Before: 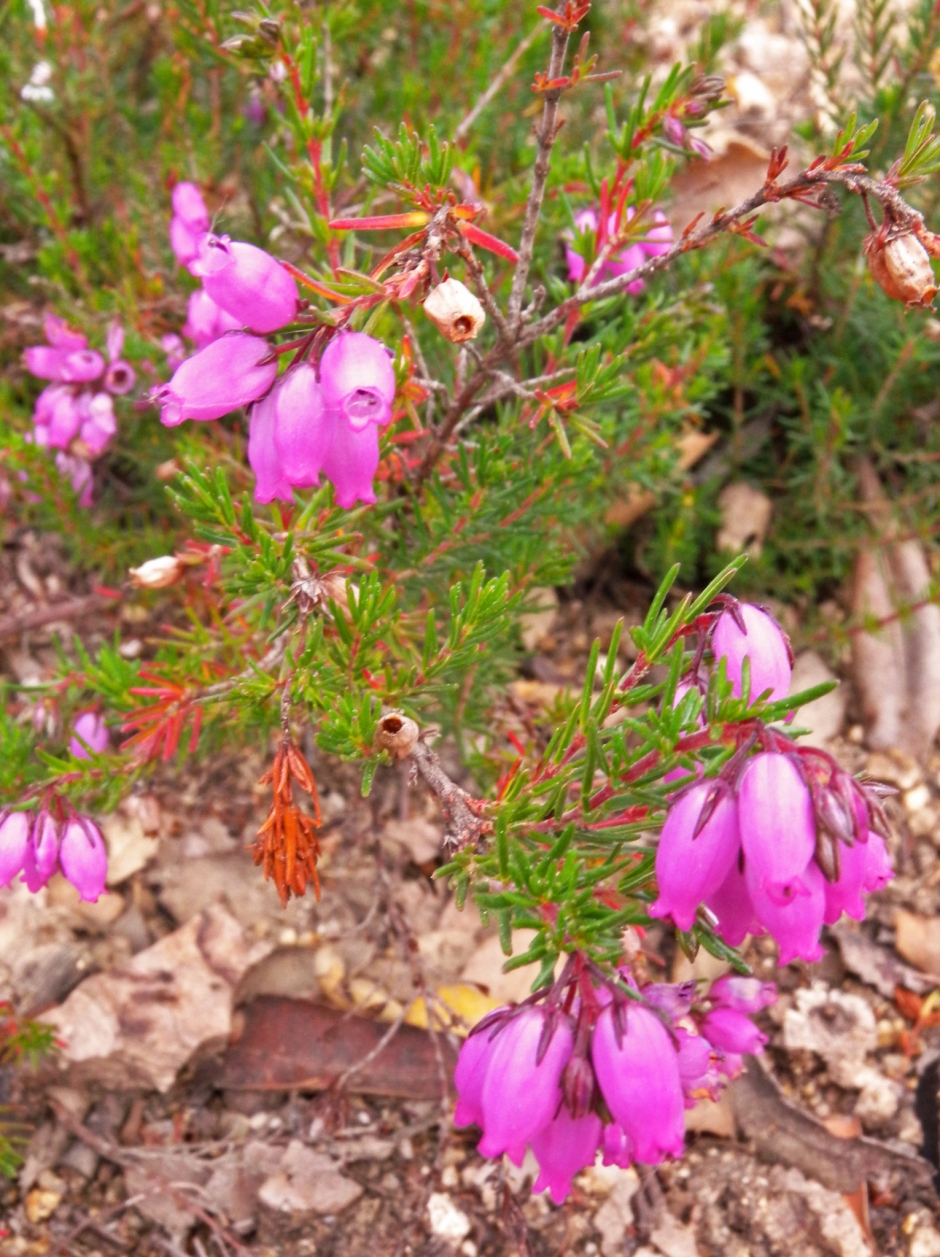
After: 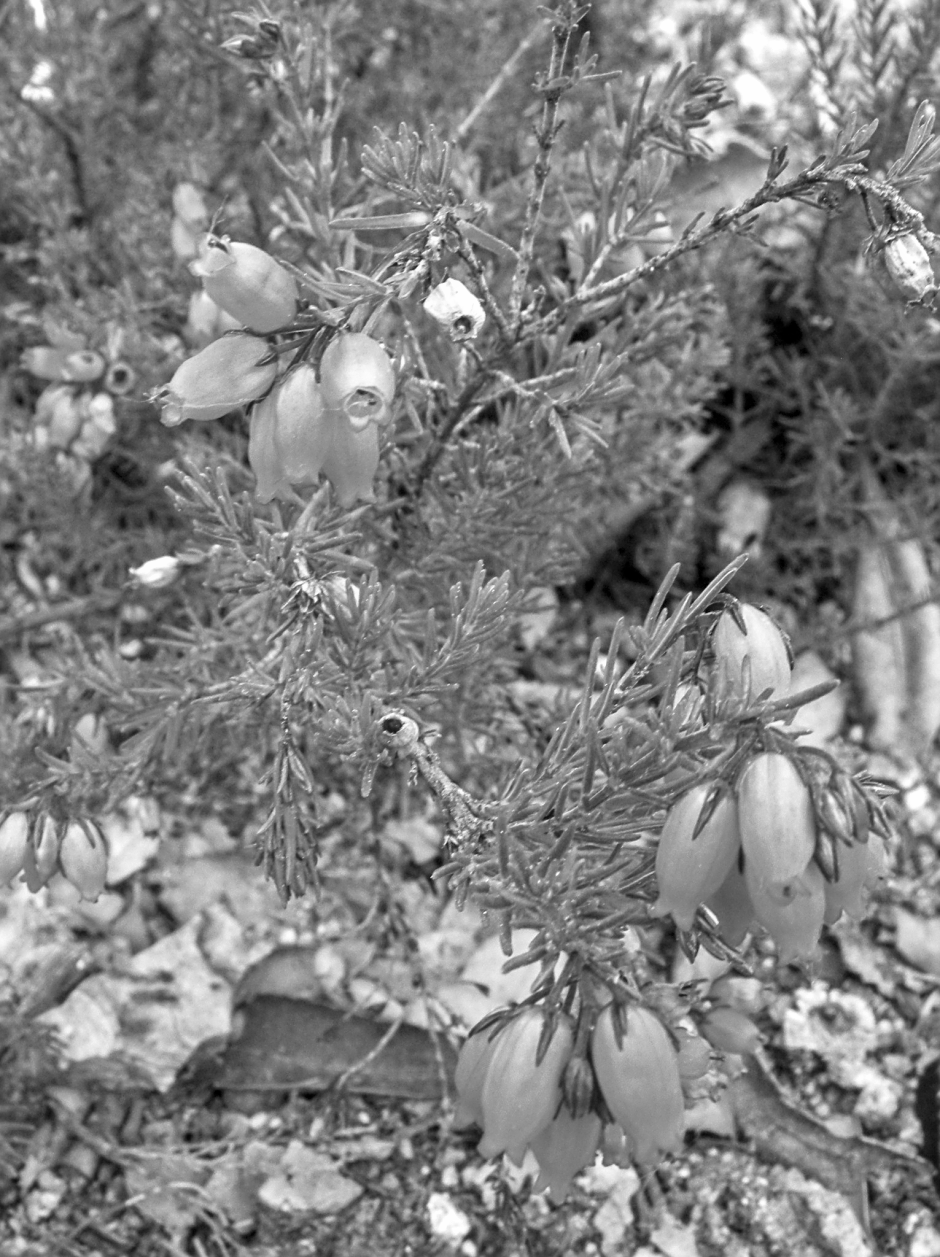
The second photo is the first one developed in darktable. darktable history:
sharpen: on, module defaults
shadows and highlights: shadows -88.03, highlights -35.45, shadows color adjustment 99.15%, highlights color adjustment 0%, soften with gaussian
local contrast: on, module defaults
velvia: on, module defaults
color zones: curves: ch1 [(0, 0.469) (0.01, 0.469) (0.12, 0.446) (0.248, 0.469) (0.5, 0.5) (0.748, 0.5) (0.99, 0.469) (1, 0.469)]
monochrome: on, module defaults
